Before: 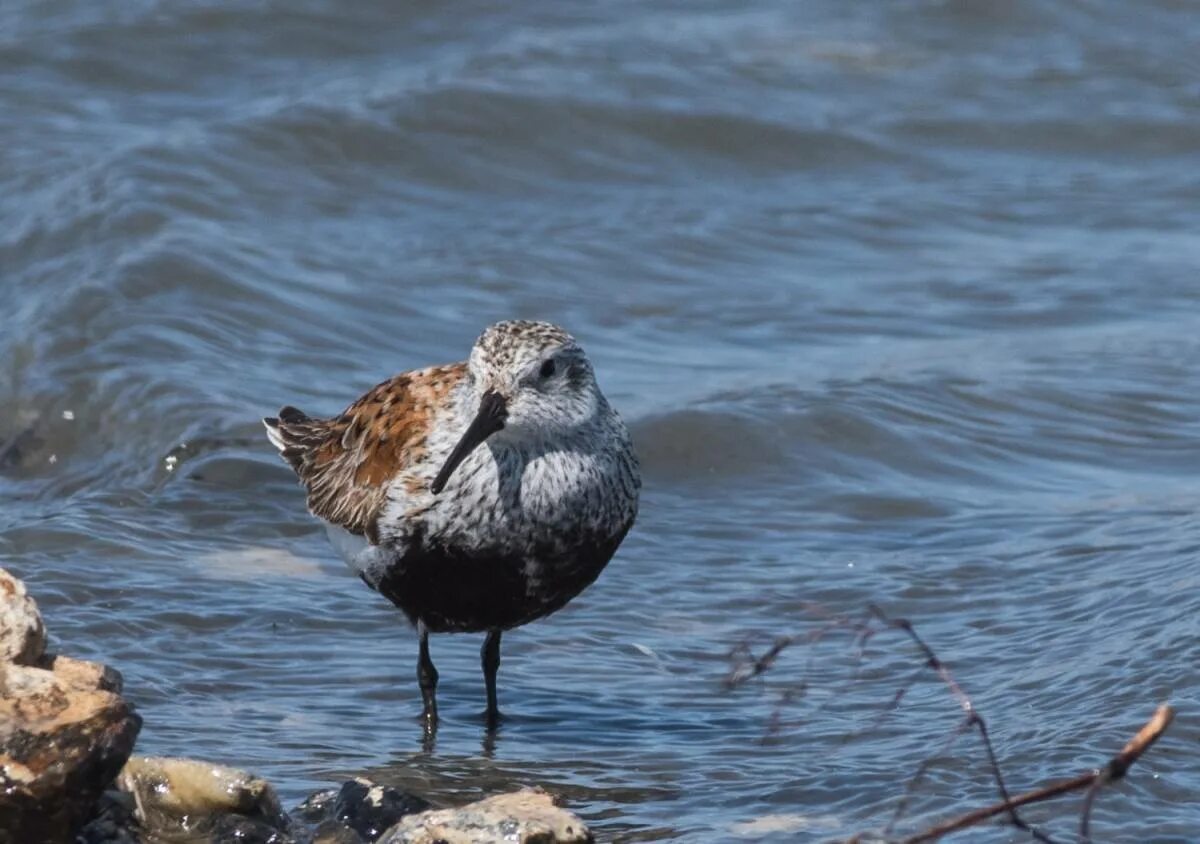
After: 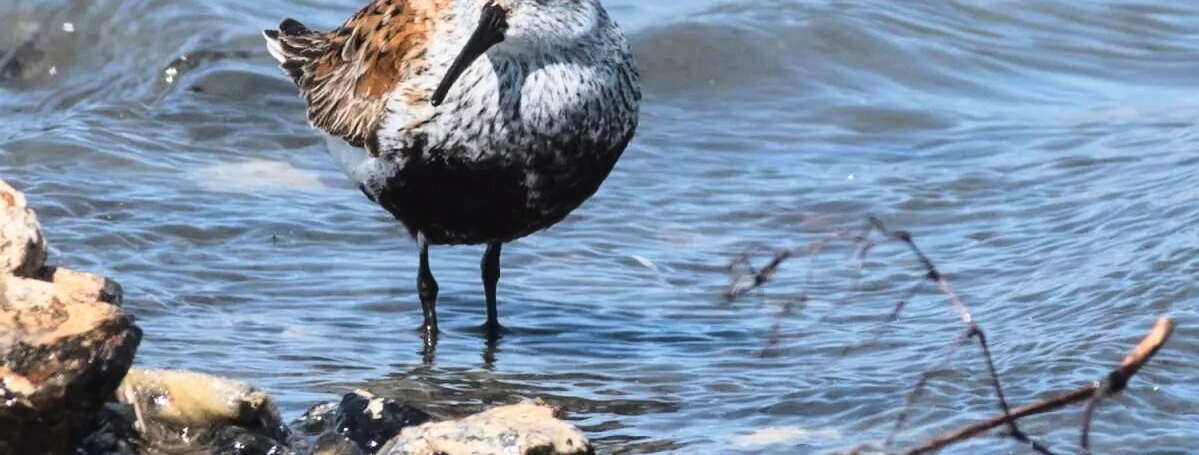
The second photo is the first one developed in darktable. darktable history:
crop and rotate: top 46%, right 0.052%
base curve: curves: ch0 [(0, 0) (0.028, 0.03) (0.121, 0.232) (0.46, 0.748) (0.859, 0.968) (1, 1)]
